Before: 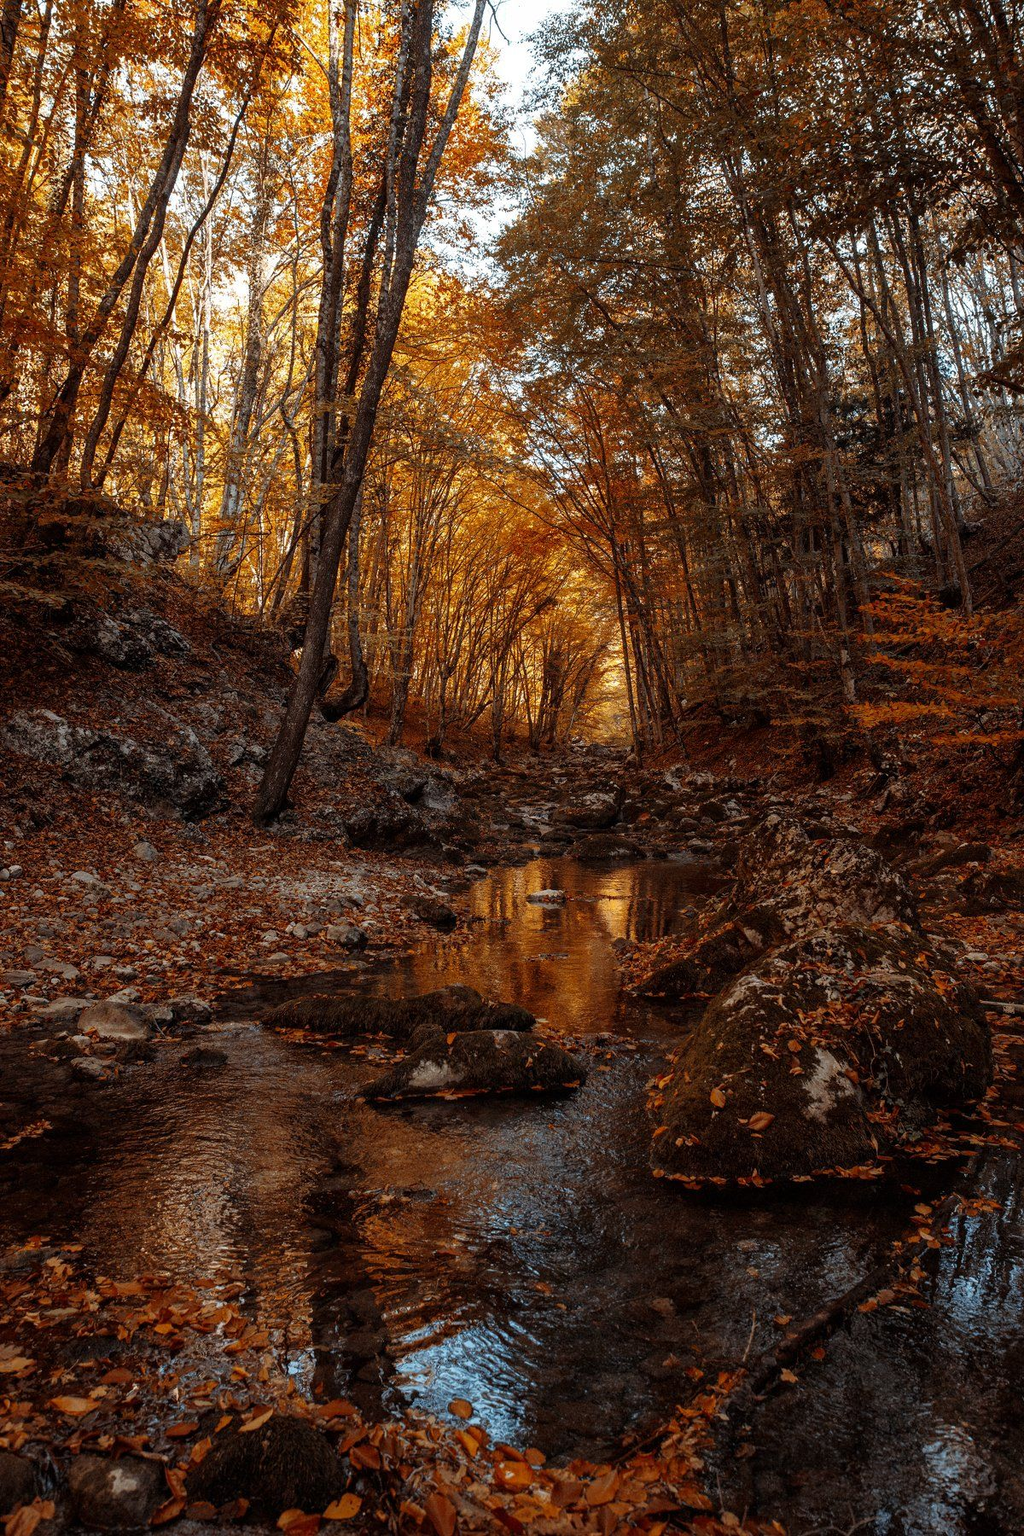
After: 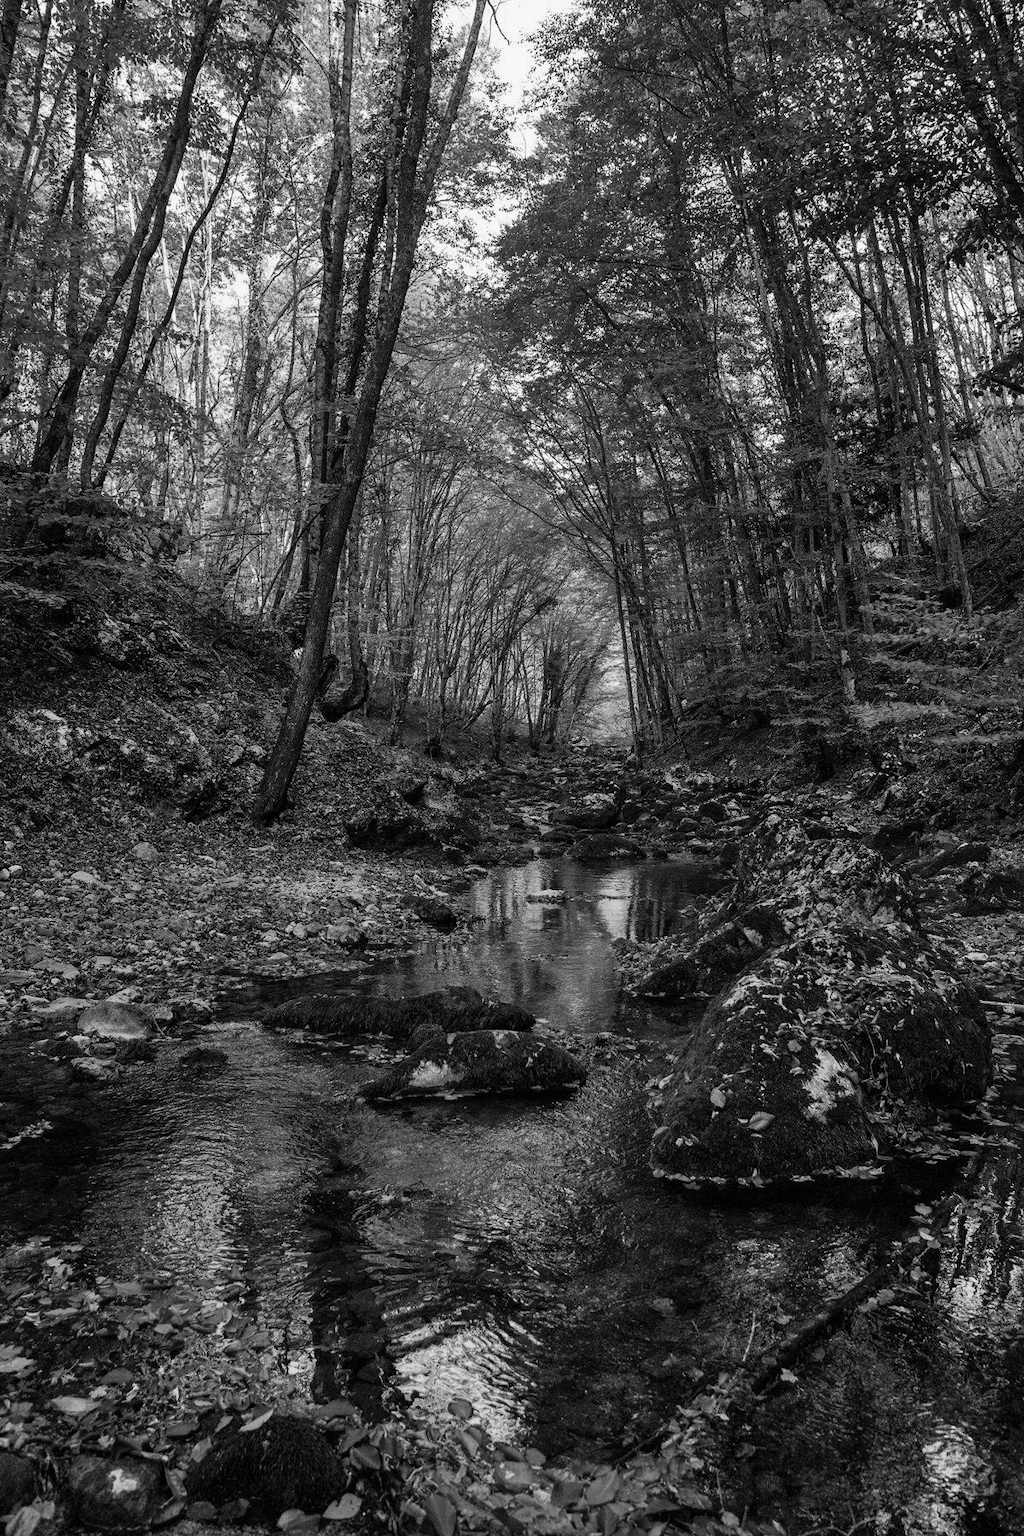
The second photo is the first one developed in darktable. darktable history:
shadows and highlights: low approximation 0.01, soften with gaussian
color calibration: output gray [0.22, 0.42, 0.37, 0], illuminant same as pipeline (D50), adaptation XYZ, x 0.345, y 0.358, temperature 5014.27 K
